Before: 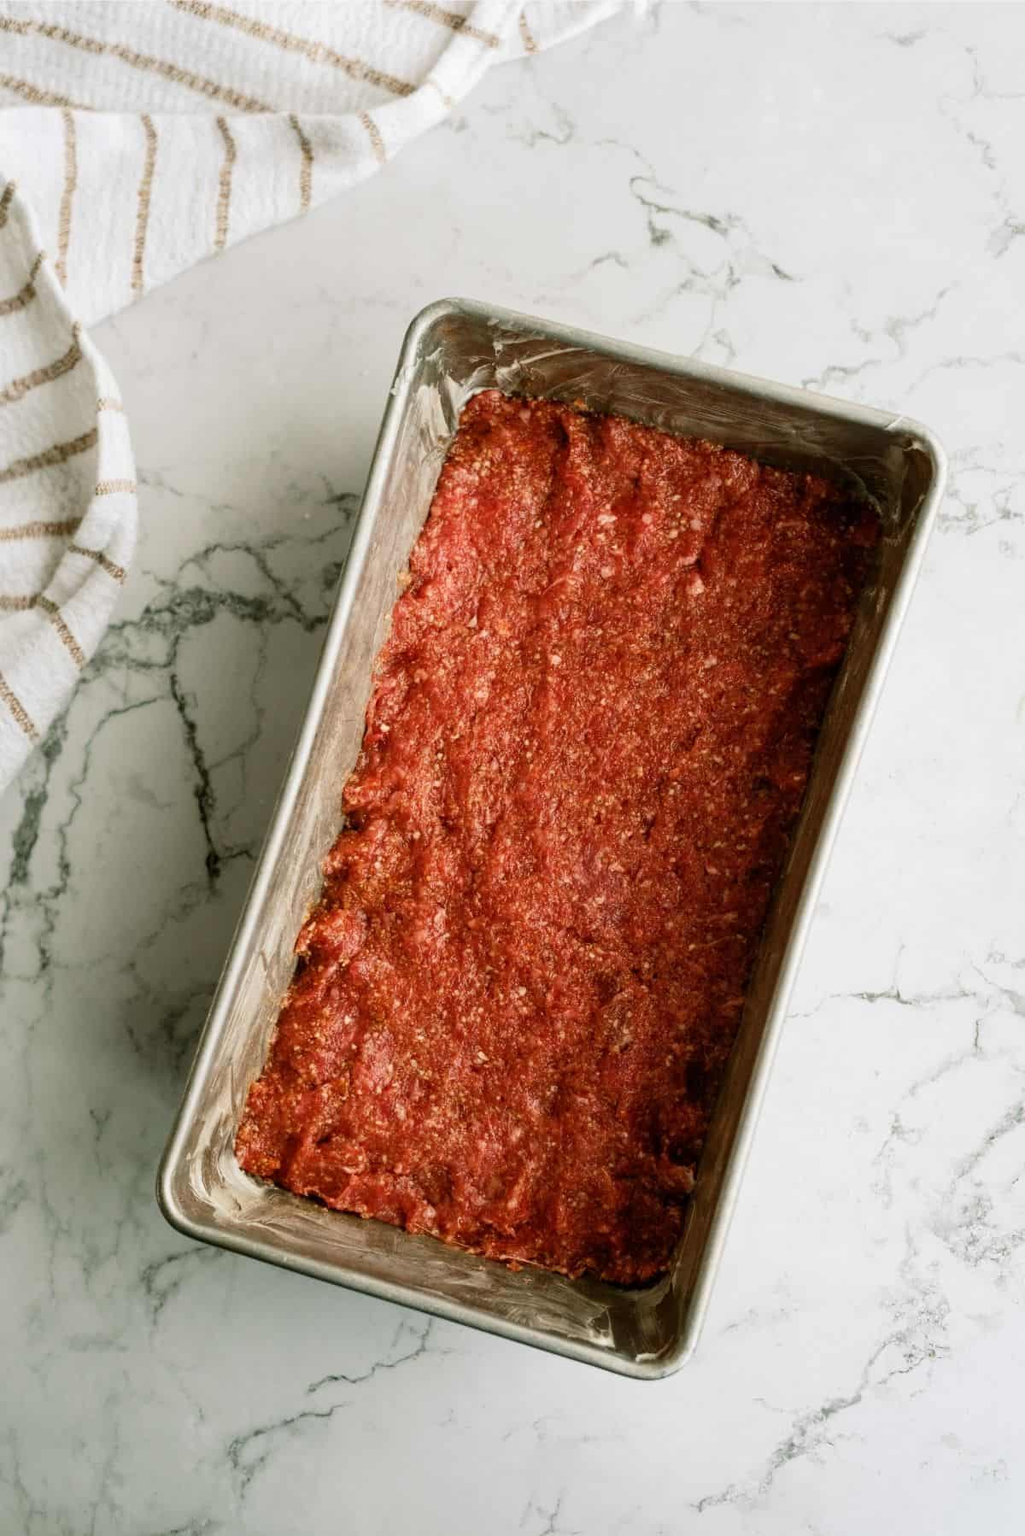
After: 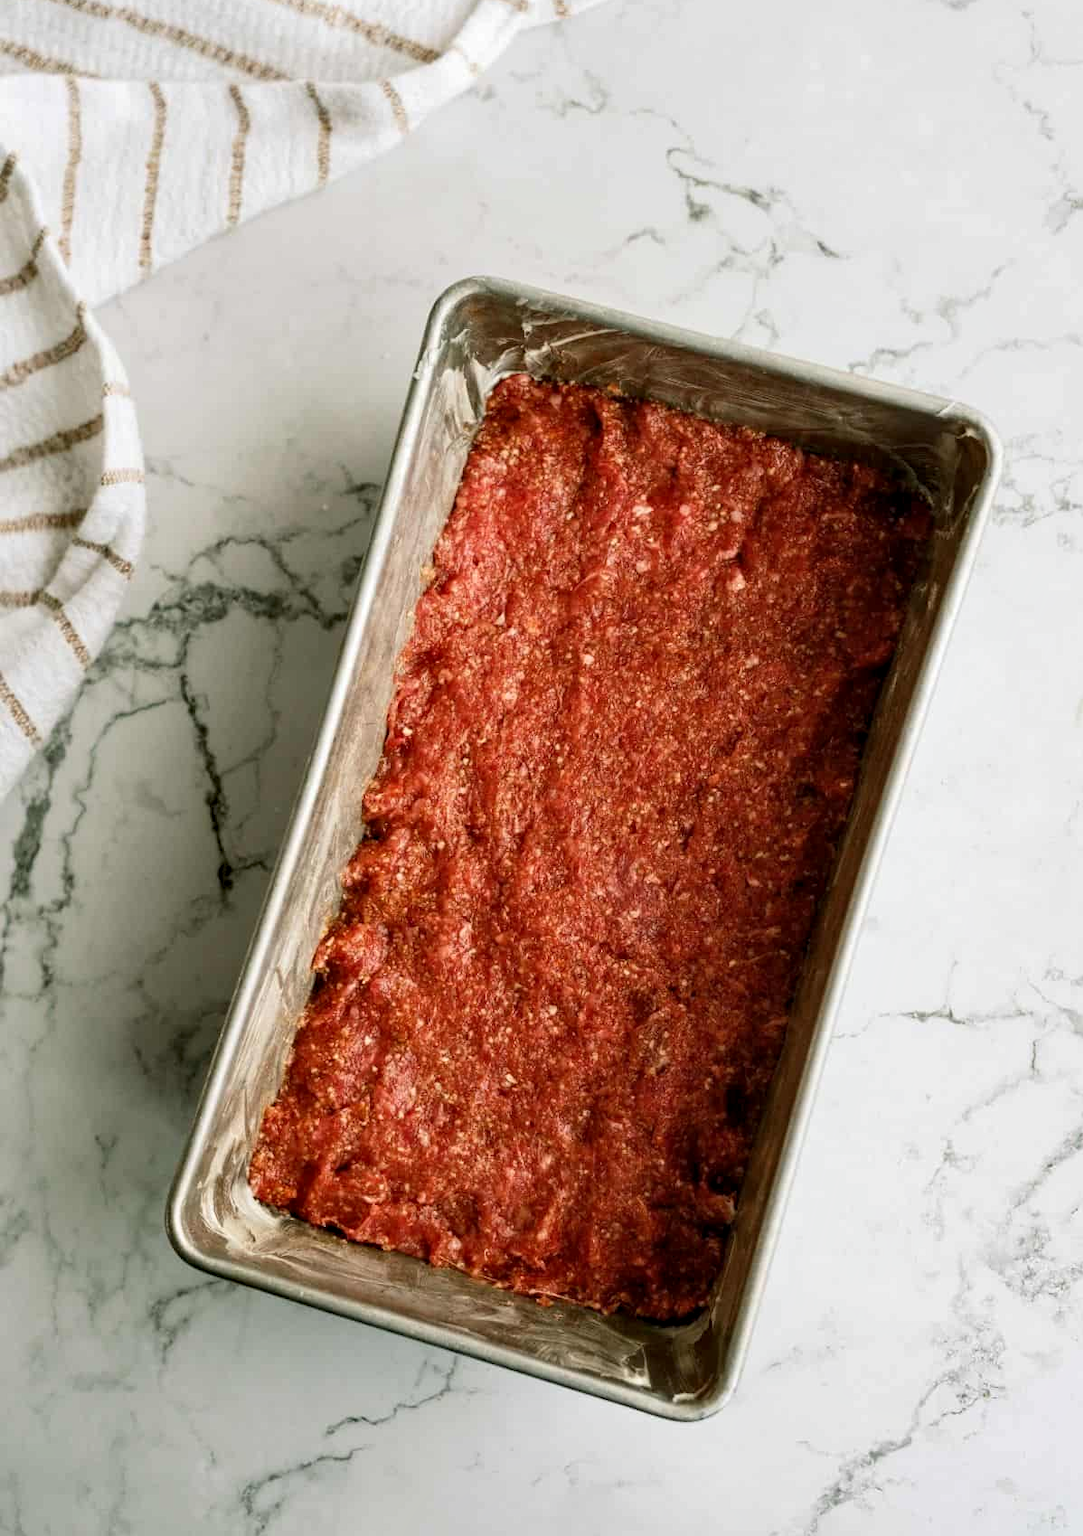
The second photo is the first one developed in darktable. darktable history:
contrast equalizer: octaves 7, y [[0.6 ×6], [0.55 ×6], [0 ×6], [0 ×6], [0 ×6]], mix 0.3
crop and rotate: top 2.479%, bottom 3.018%
